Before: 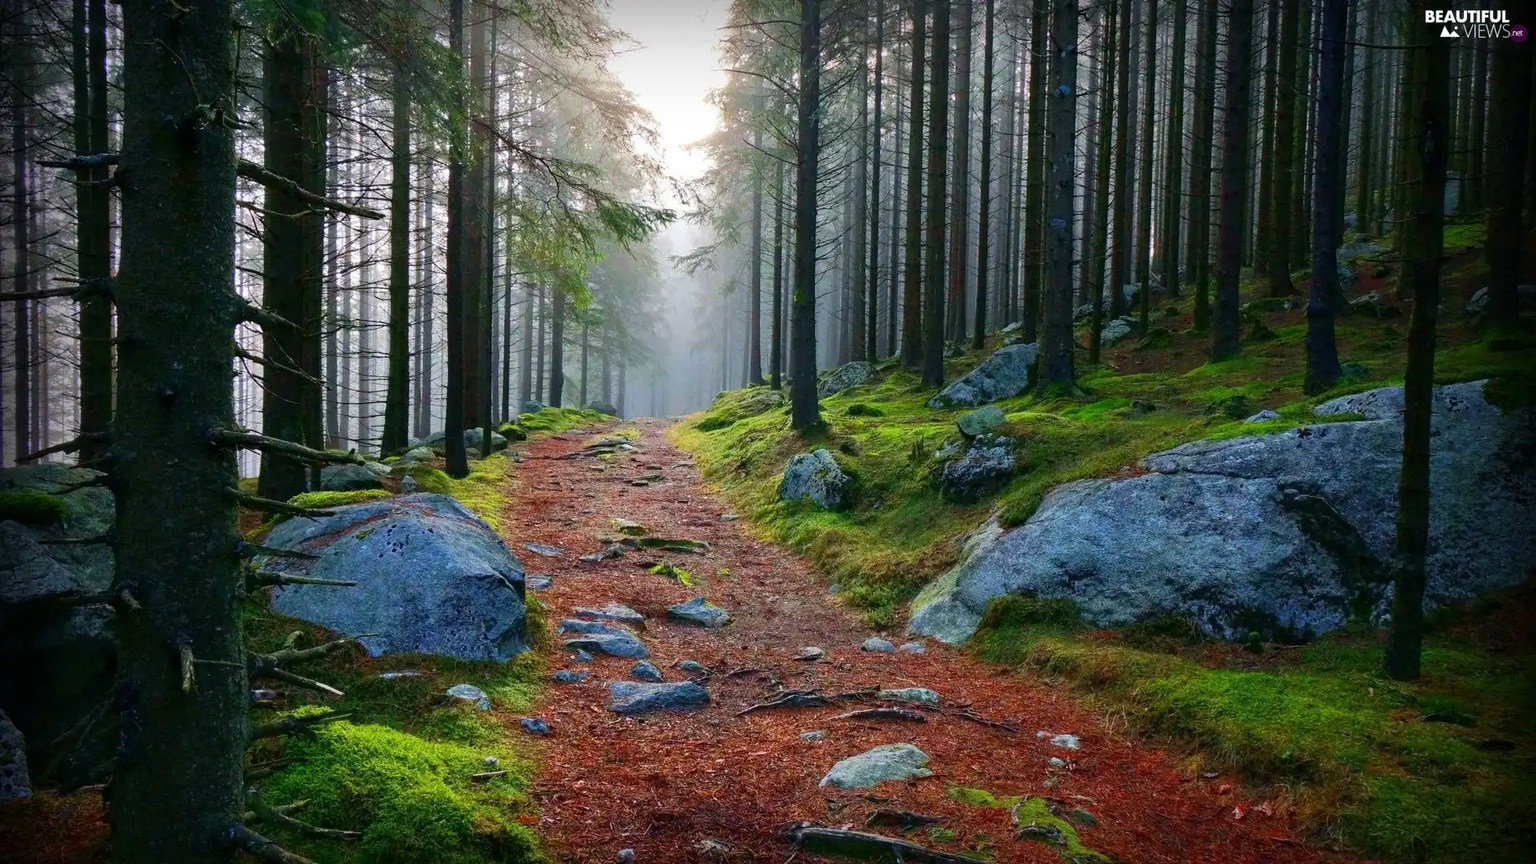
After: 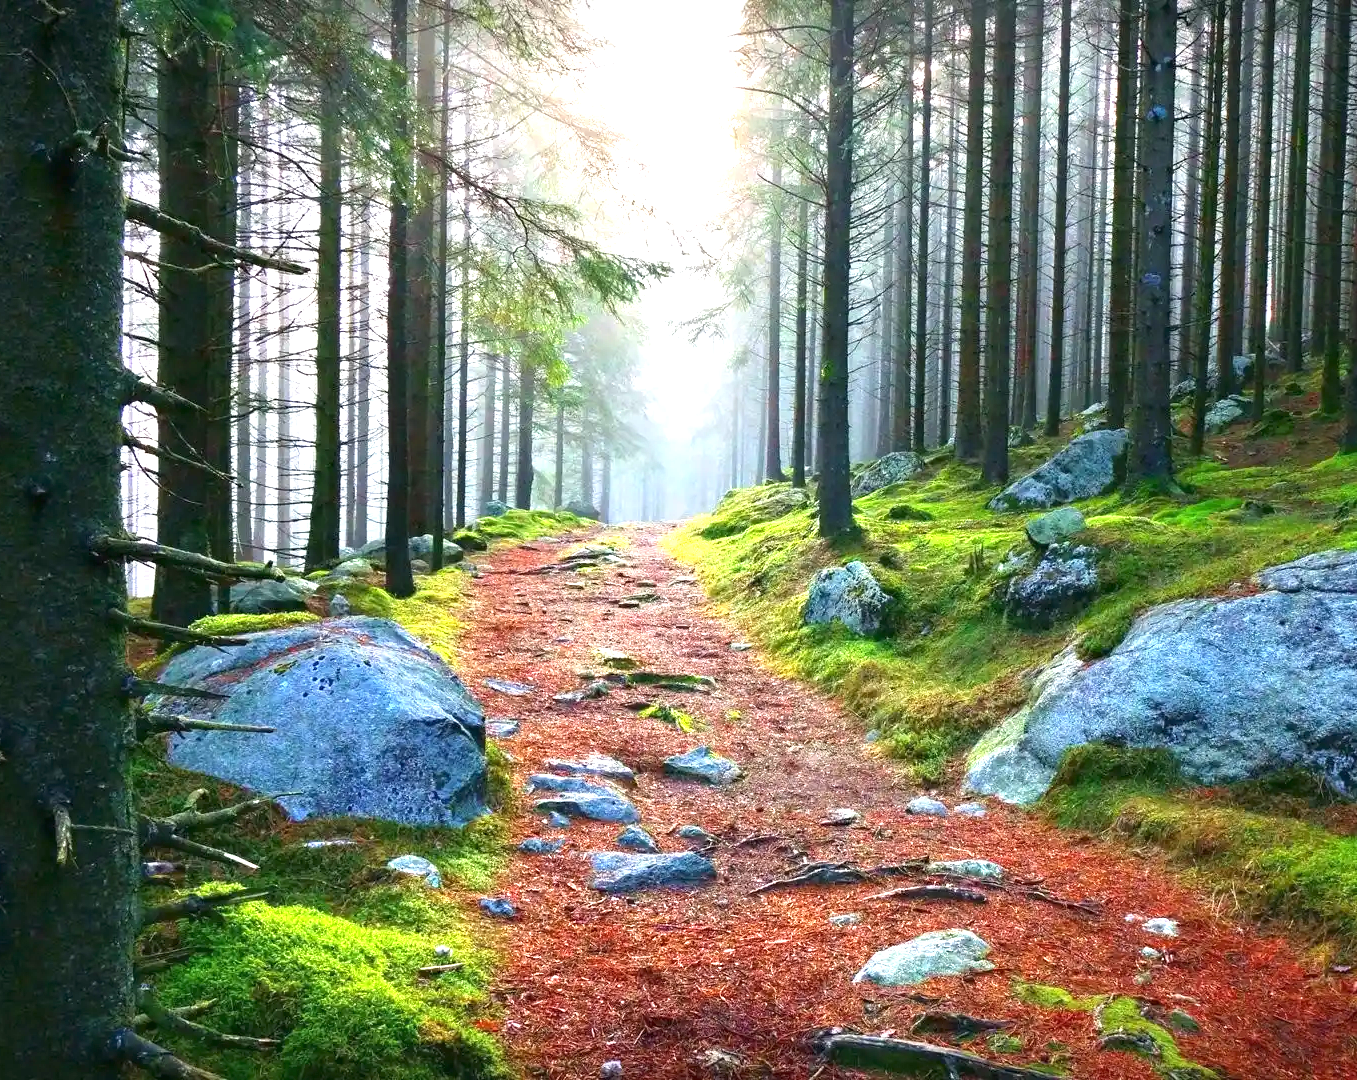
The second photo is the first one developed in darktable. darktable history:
exposure: black level correction 0, exposure 1.455 EV, compensate exposure bias true, compensate highlight preservation false
crop and rotate: left 8.927%, right 20.367%
